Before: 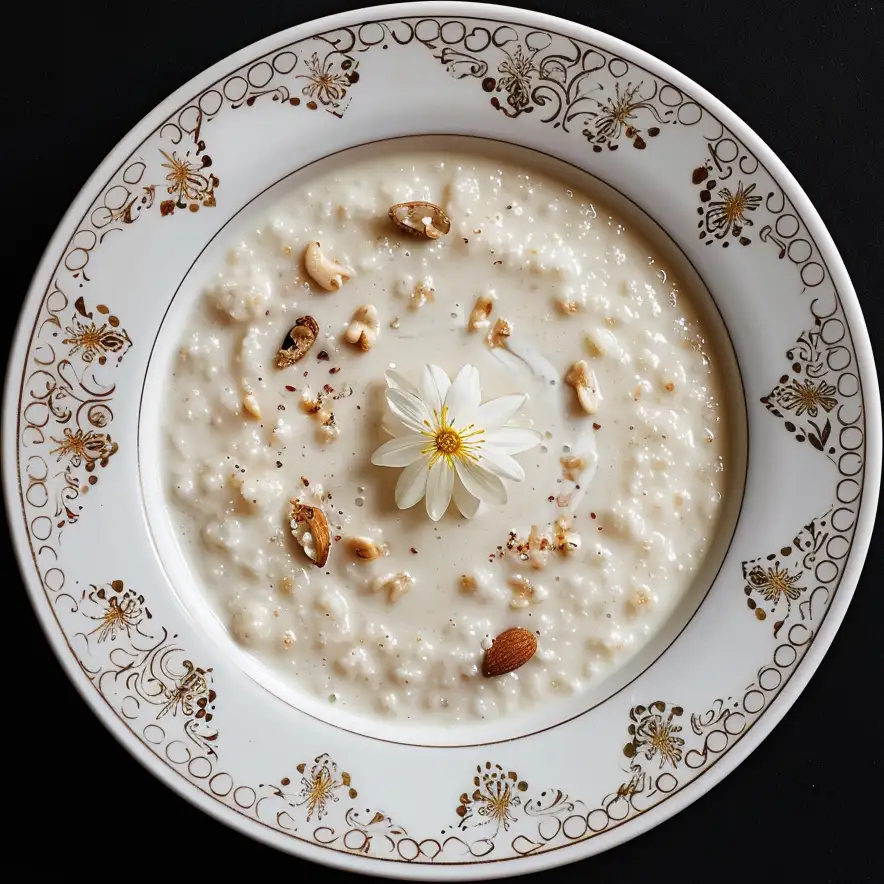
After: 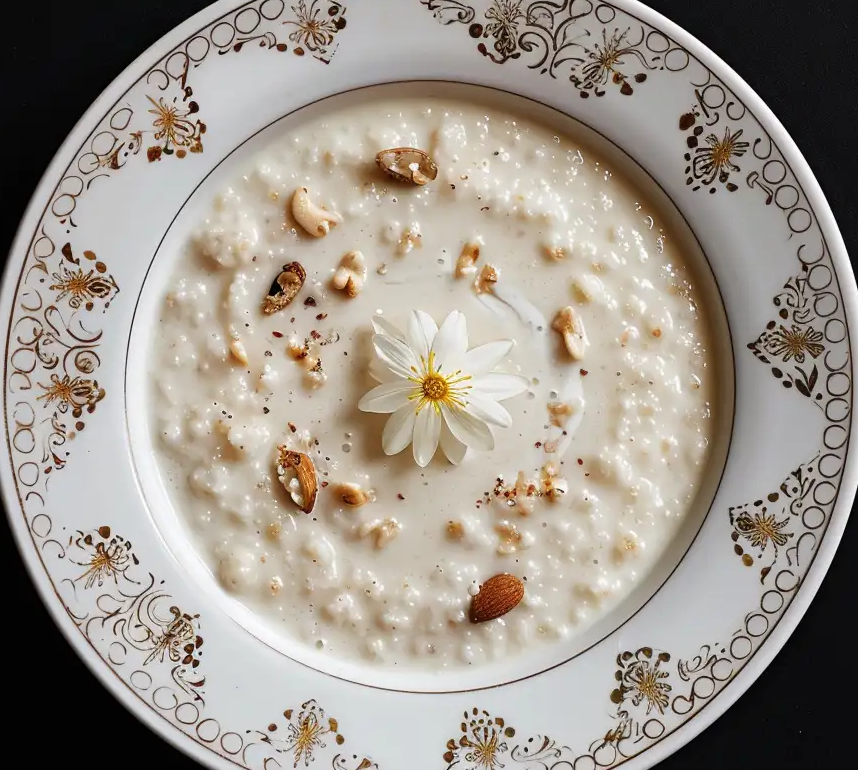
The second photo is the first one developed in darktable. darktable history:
crop: left 1.507%, top 6.147%, right 1.379%, bottom 6.637%
contrast equalizer: y [[0.5 ×6], [0.5 ×6], [0.5, 0.5, 0.501, 0.545, 0.707, 0.863], [0 ×6], [0 ×6]]
